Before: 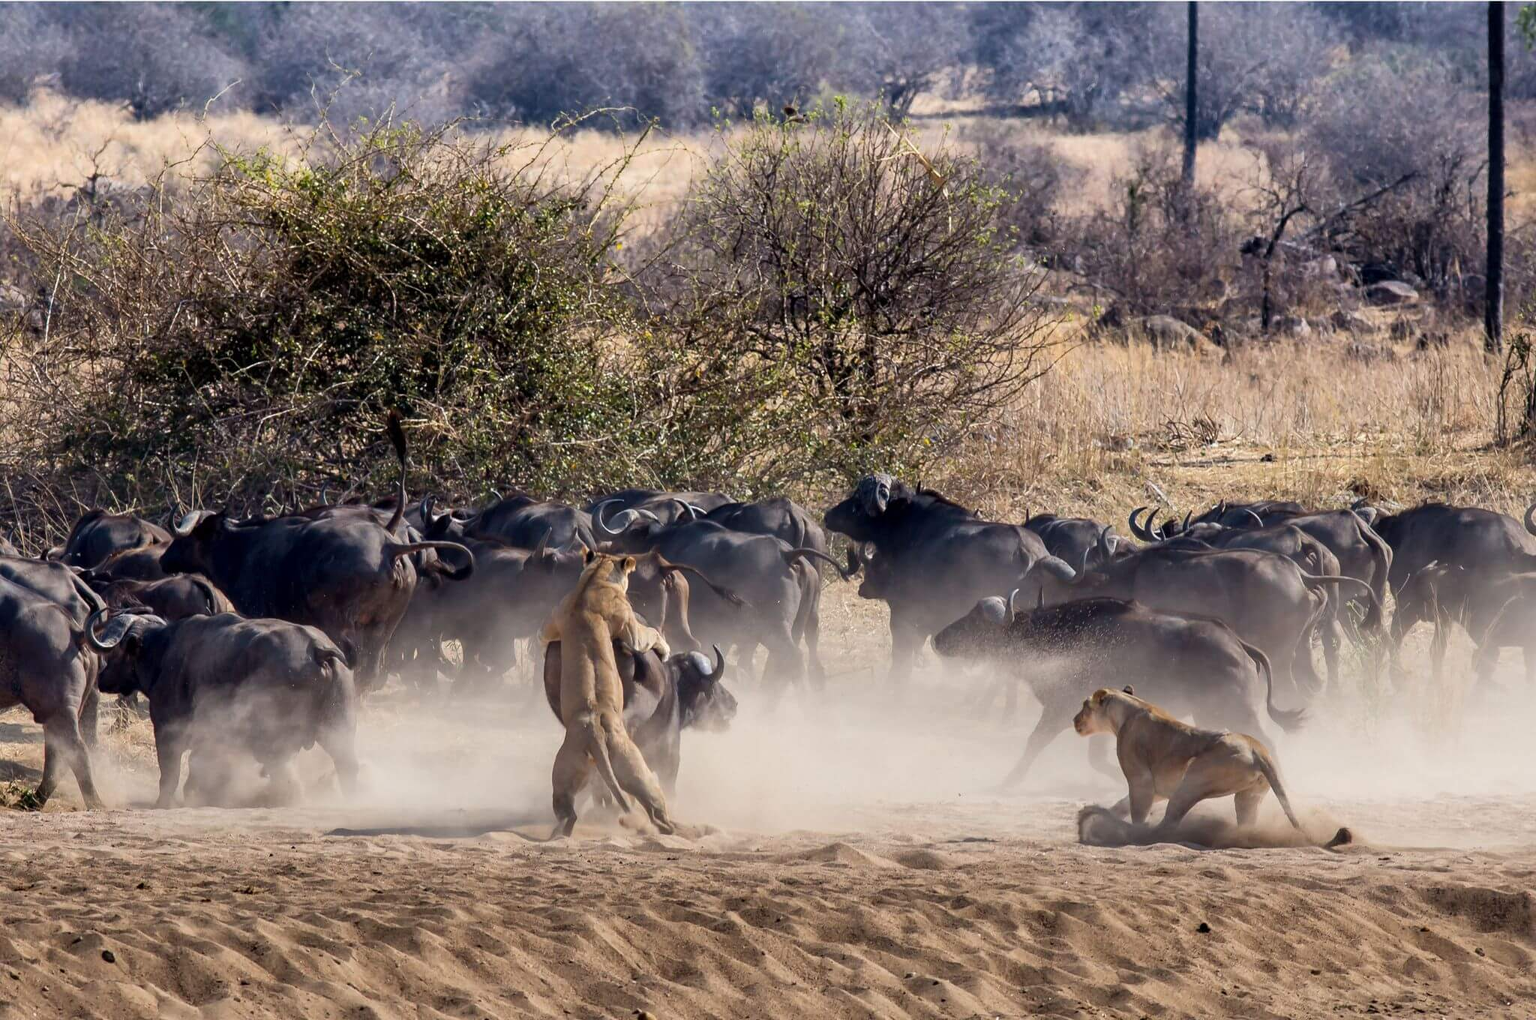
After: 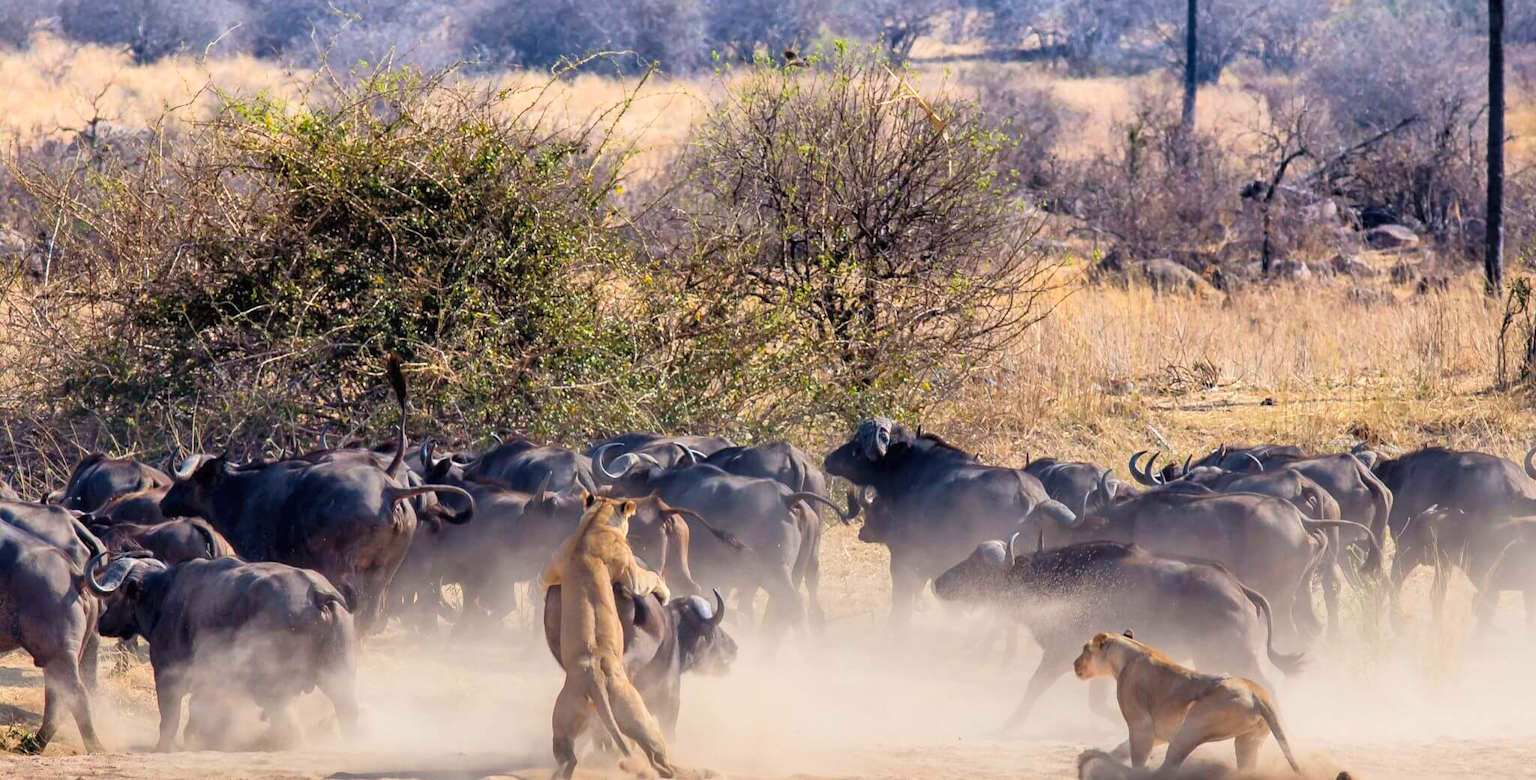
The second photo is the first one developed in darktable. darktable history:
crop: top 5.585%, bottom 17.844%
contrast brightness saturation: contrast 0.068, brightness 0.174, saturation 0.417
